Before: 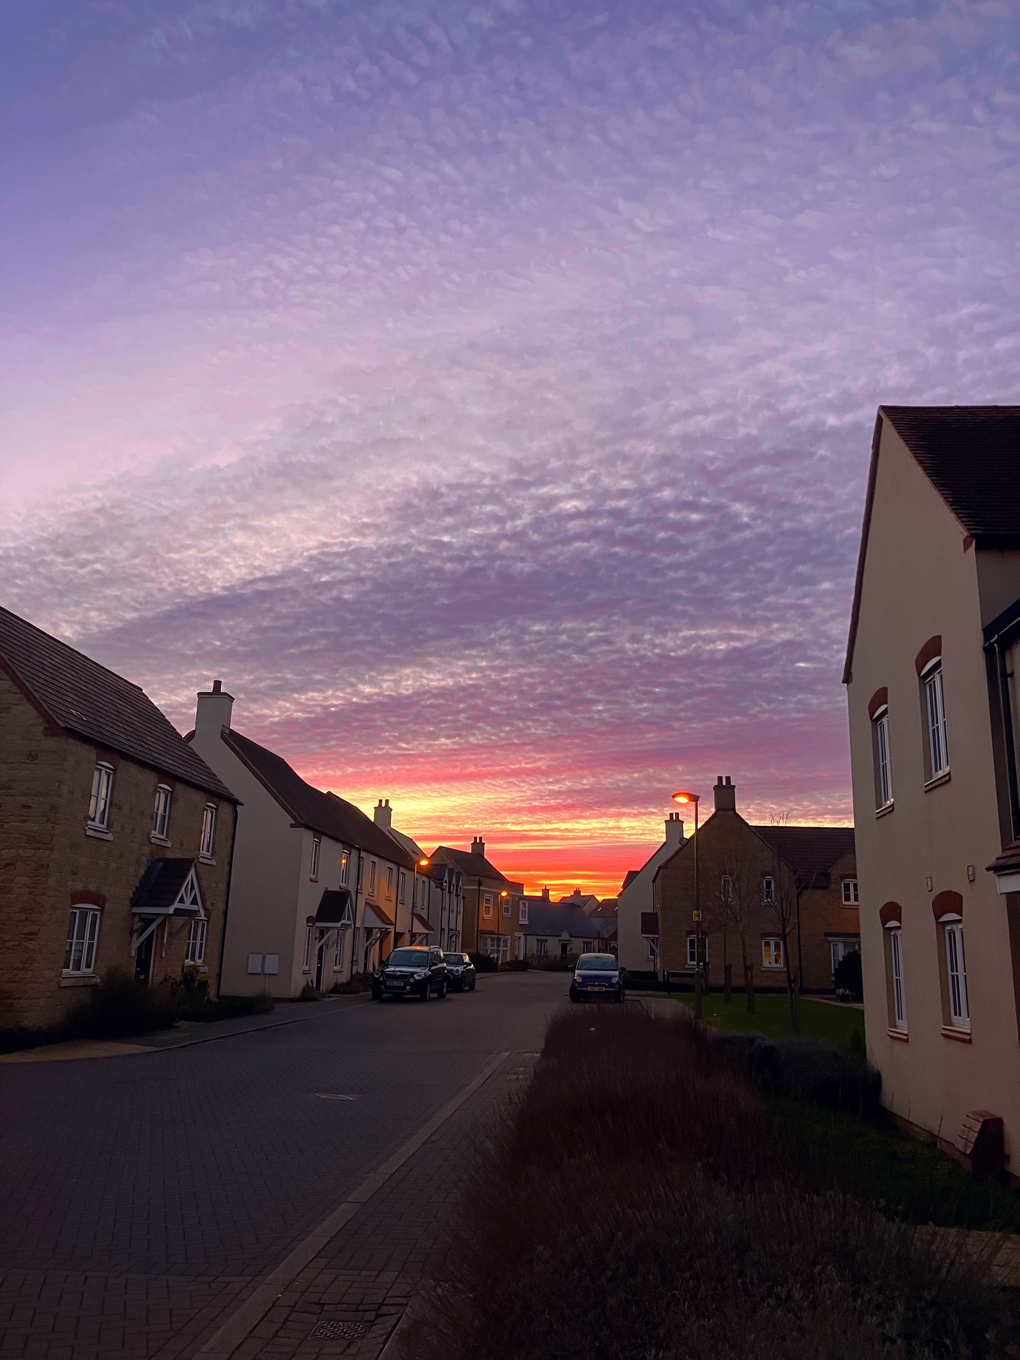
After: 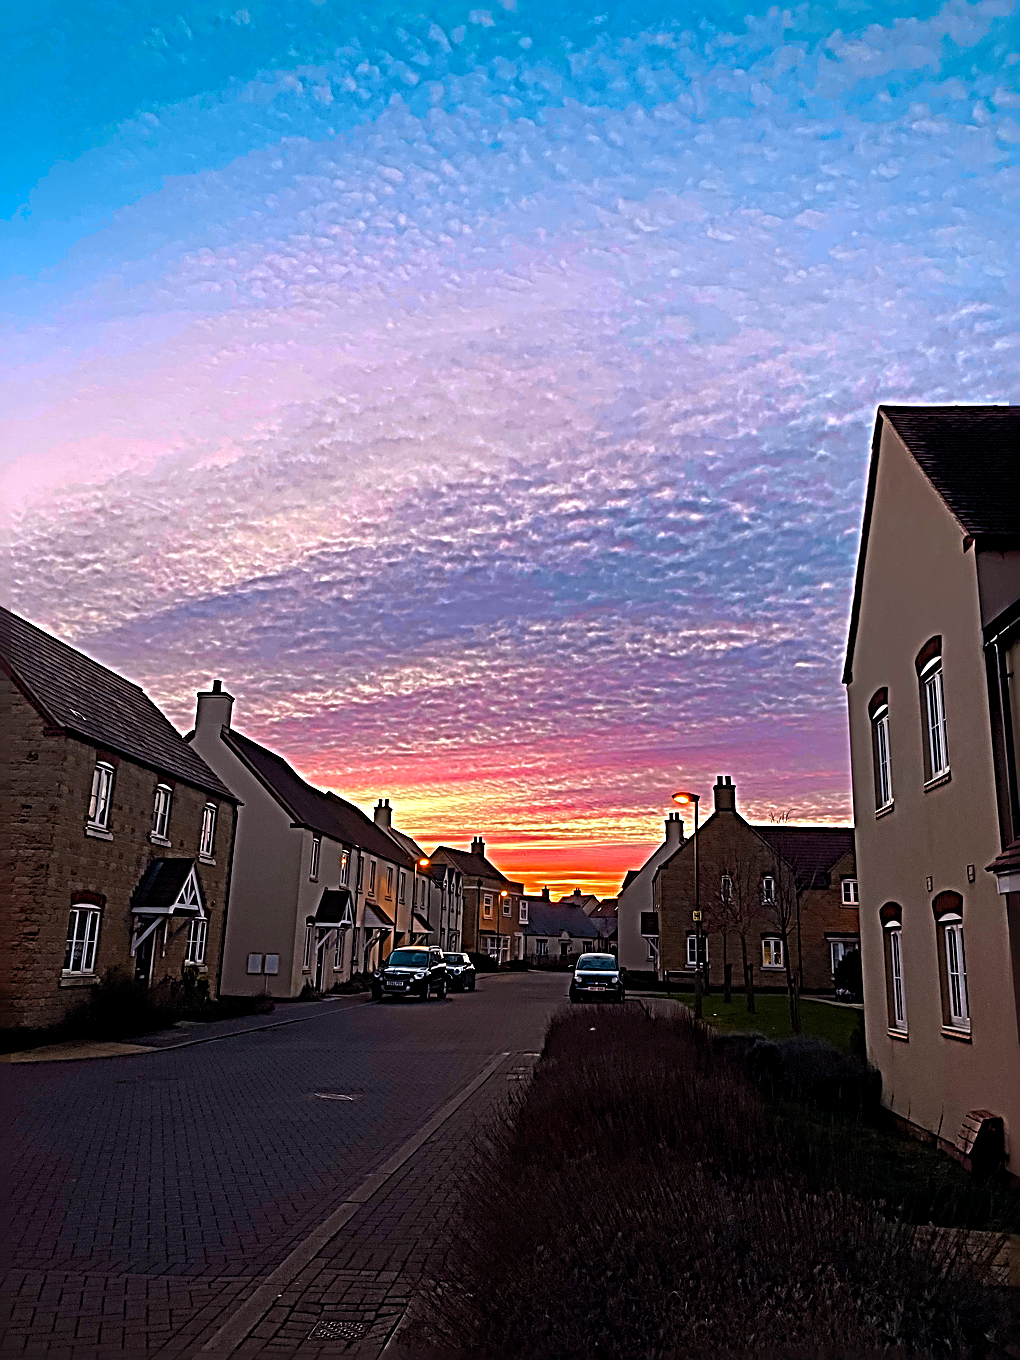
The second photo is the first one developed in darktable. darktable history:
levels: levels [0.016, 0.492, 0.969]
color zones: curves: ch0 [(0.254, 0.492) (0.724, 0.62)]; ch1 [(0.25, 0.528) (0.719, 0.796)]; ch2 [(0, 0.472) (0.25, 0.5) (0.73, 0.184)]
sharpen: radius 4.001, amount 2
